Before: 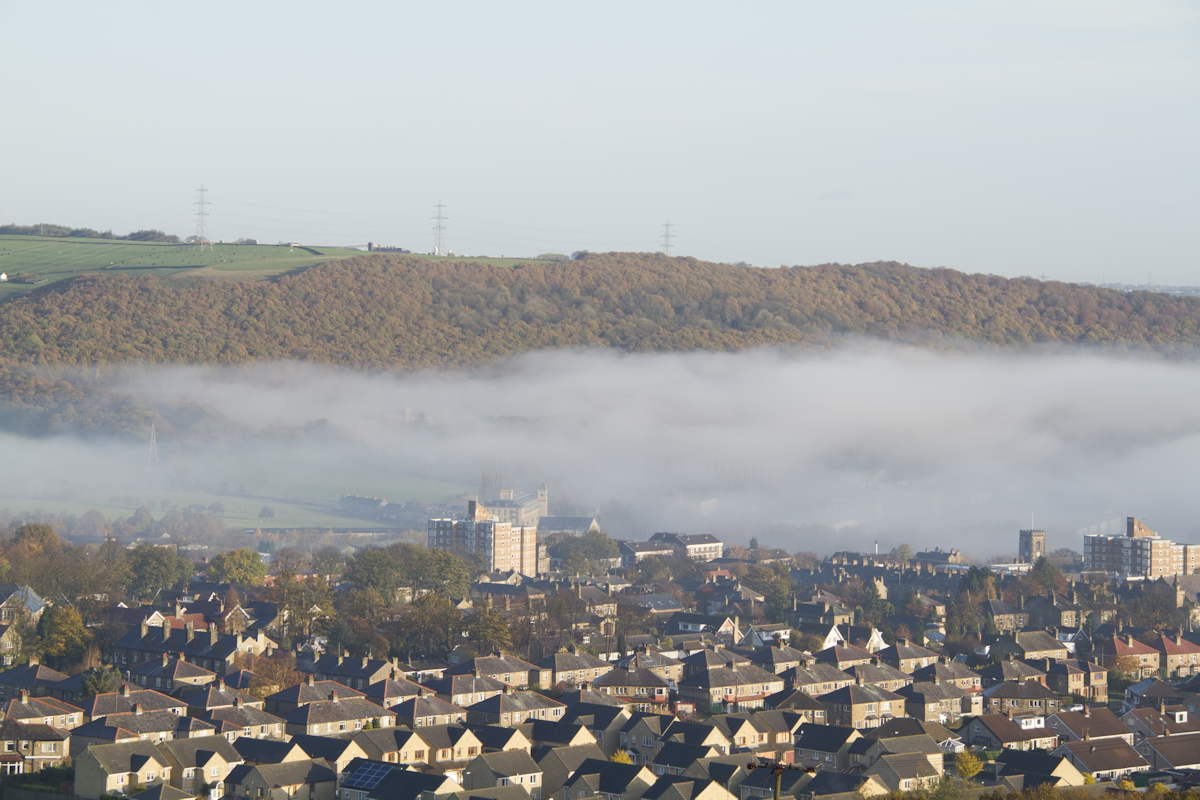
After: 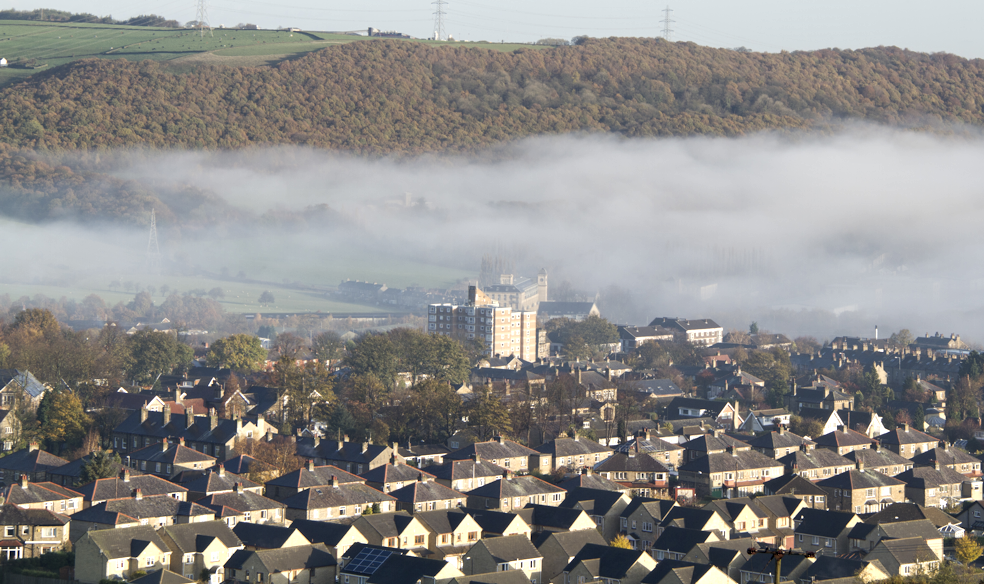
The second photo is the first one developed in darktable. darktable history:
crop: top 26.89%, right 17.999%
local contrast: highlights 177%, shadows 141%, detail 140%, midtone range 0.256
